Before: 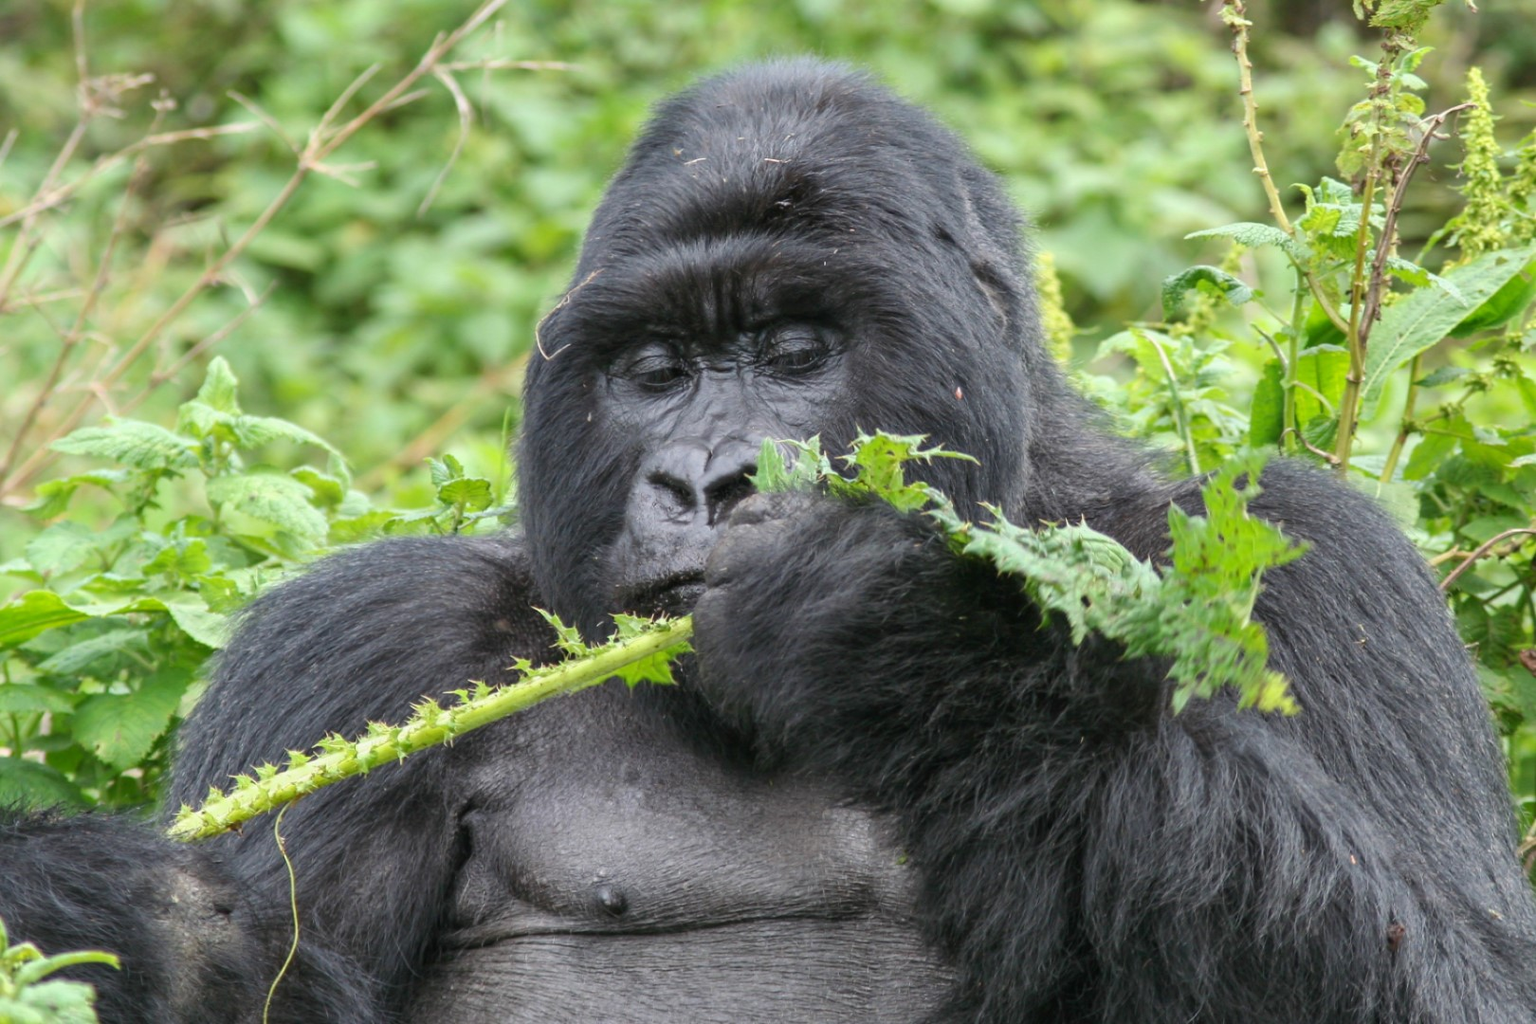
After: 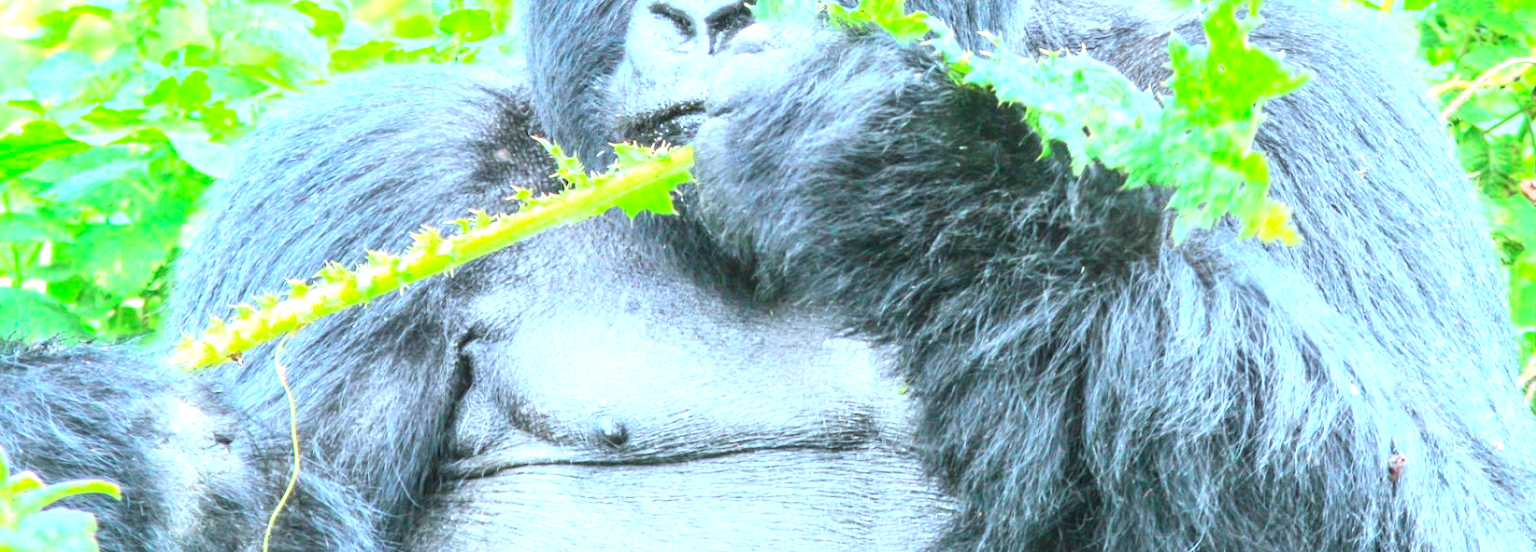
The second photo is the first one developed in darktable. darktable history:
crop and rotate: top 46.049%, right 0.058%
local contrast: on, module defaults
exposure: black level correction 0, exposure 2.107 EV, compensate exposure bias true, compensate highlight preservation false
contrast brightness saturation: contrast 0.243, brightness 0.244, saturation 0.374
color correction: highlights a* -10.38, highlights b* -19.78
